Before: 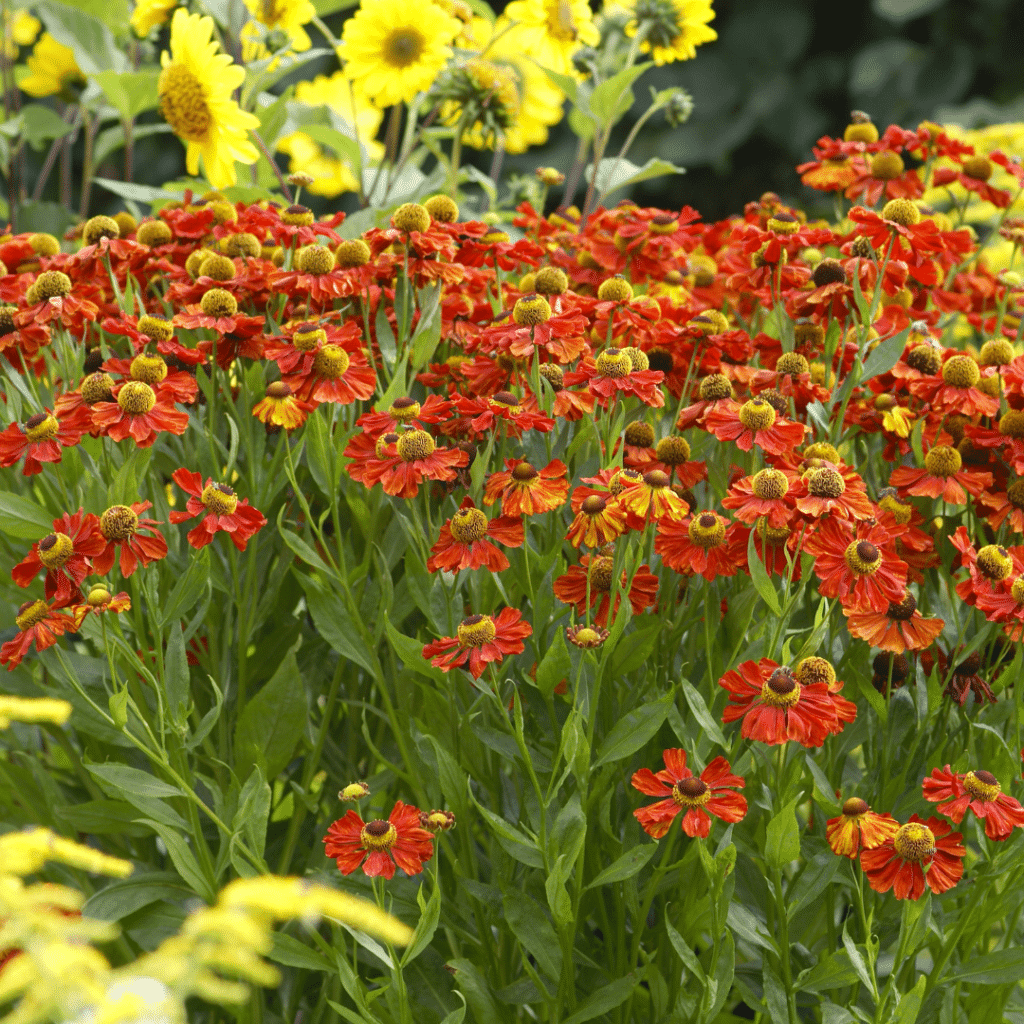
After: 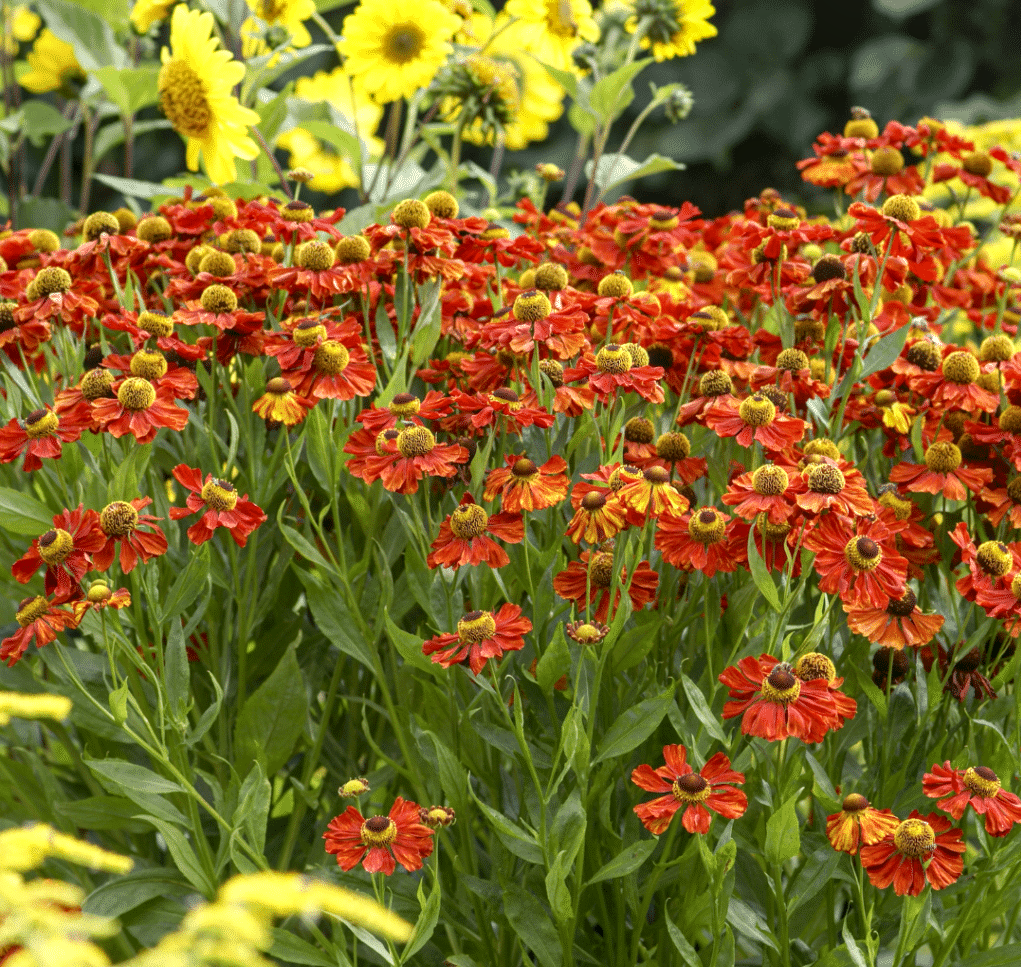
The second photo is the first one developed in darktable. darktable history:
crop: top 0.448%, right 0.264%, bottom 5.045%
local contrast: detail 130%
